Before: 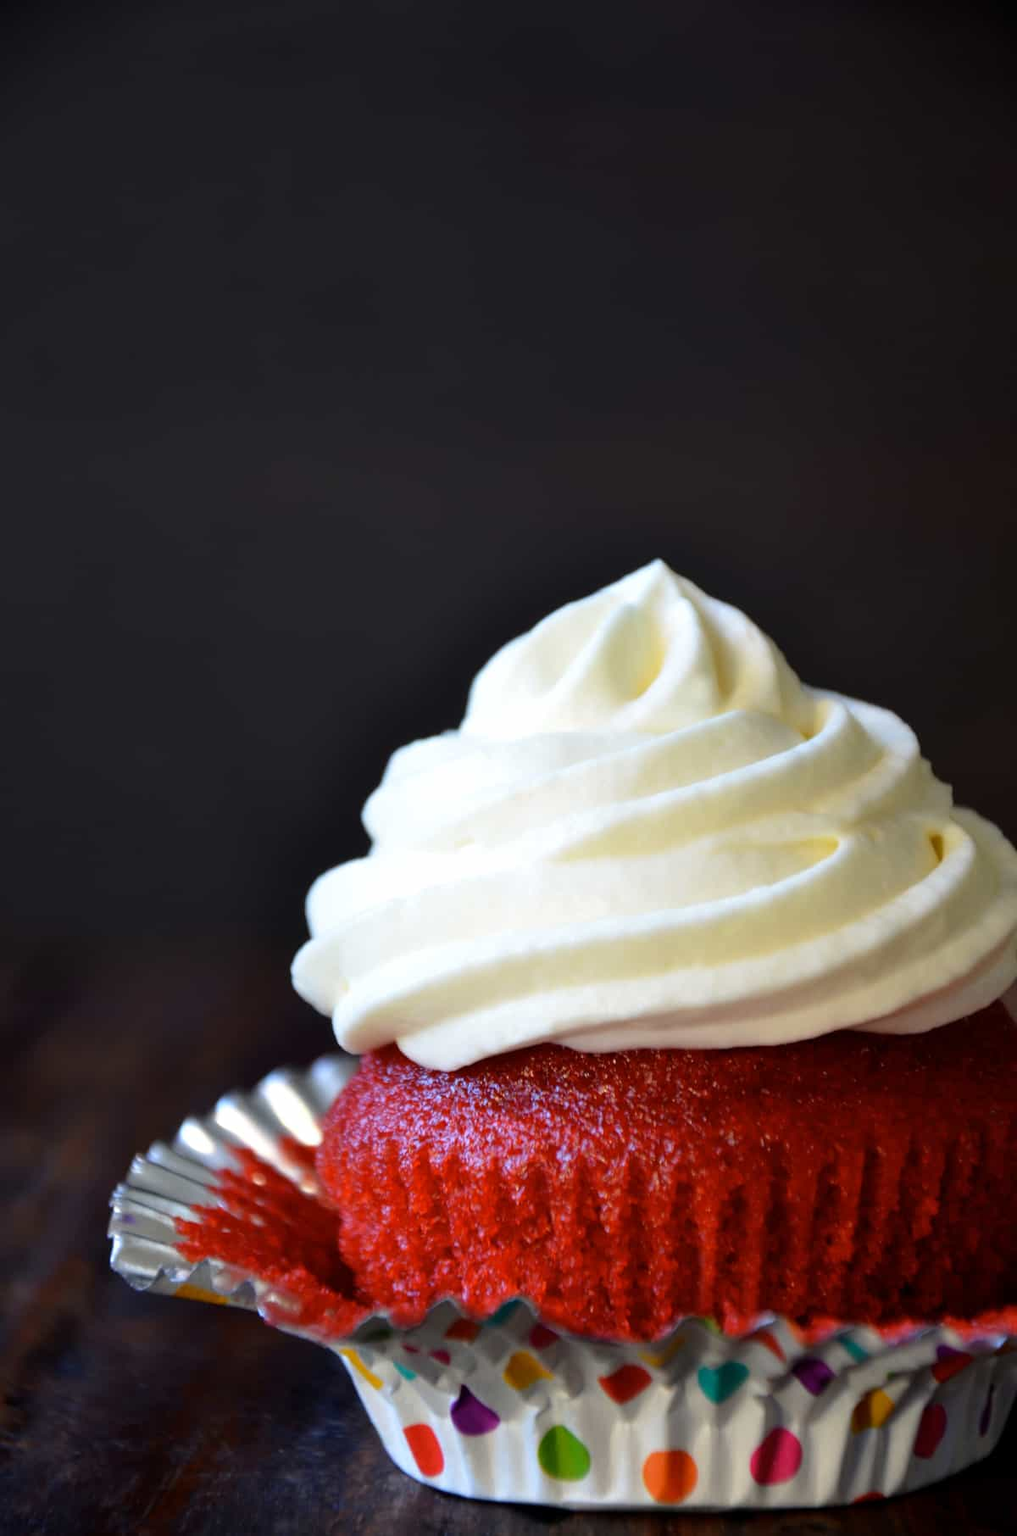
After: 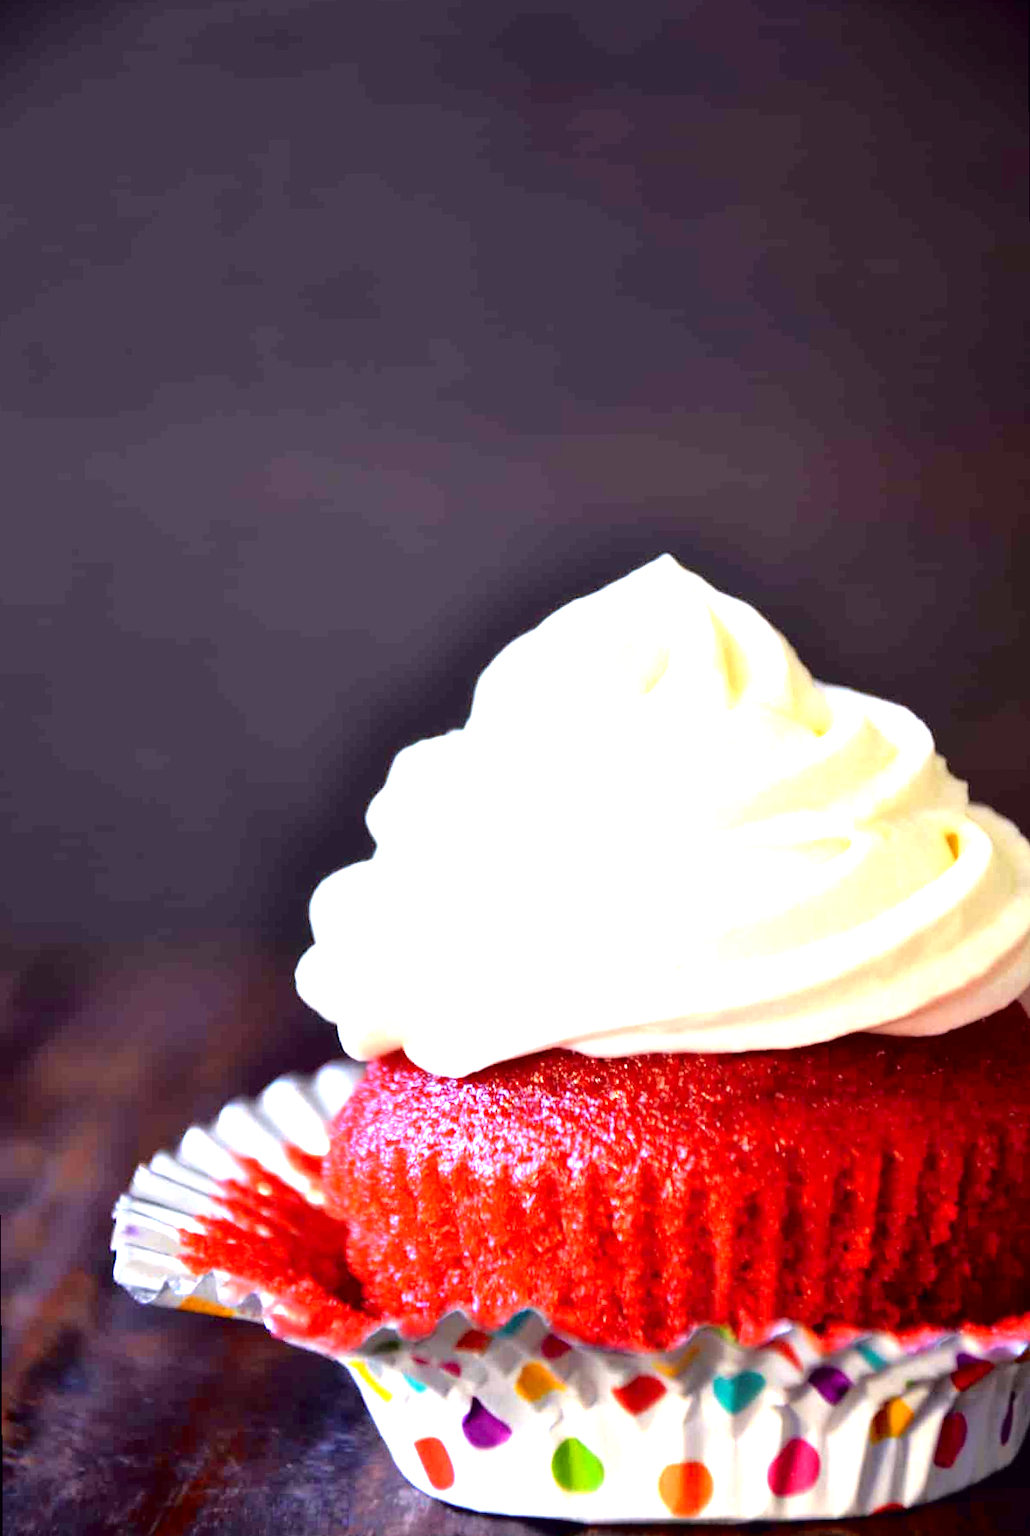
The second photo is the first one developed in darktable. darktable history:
rotate and perspective: rotation -0.45°, automatic cropping original format, crop left 0.008, crop right 0.992, crop top 0.012, crop bottom 0.988
exposure: exposure 2 EV, compensate exposure bias true, compensate highlight preservation false
tone curve: curves: ch0 [(0, 0) (0.126, 0.061) (0.362, 0.382) (0.498, 0.498) (0.706, 0.712) (1, 1)]; ch1 [(0, 0) (0.5, 0.522) (0.55, 0.586) (1, 1)]; ch2 [(0, 0) (0.44, 0.424) (0.5, 0.482) (0.537, 0.538) (1, 1)], color space Lab, independent channels, preserve colors none
